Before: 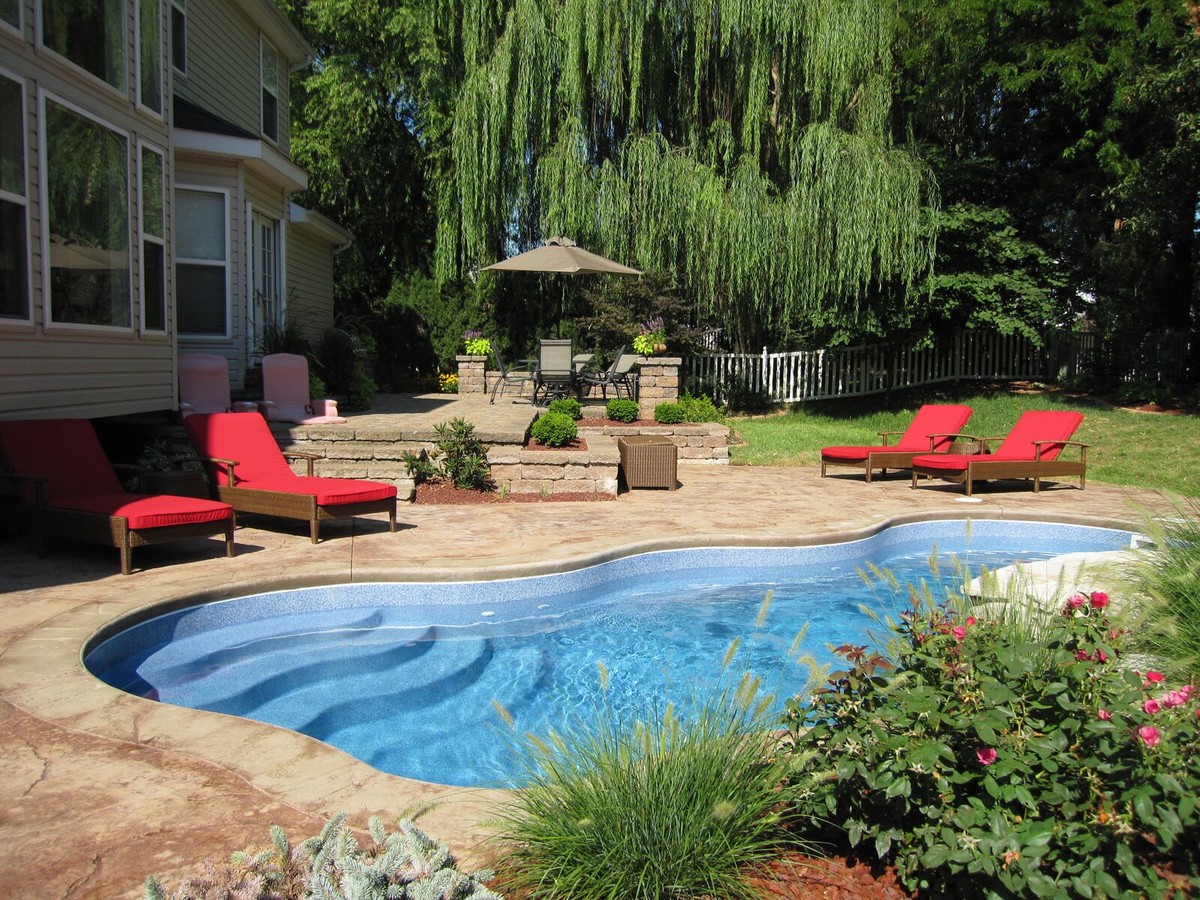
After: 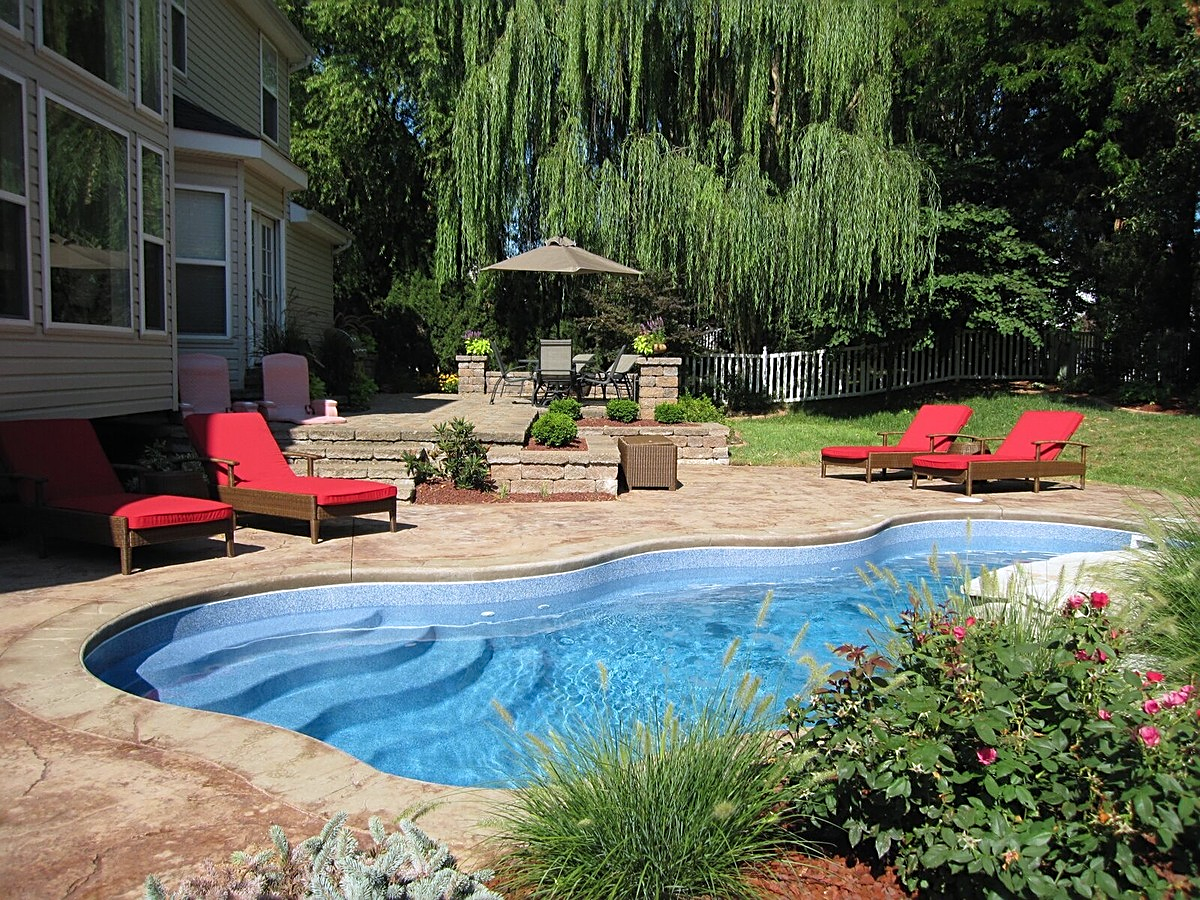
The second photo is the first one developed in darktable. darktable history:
sharpen: on, module defaults
exposure: black level correction 0, exposure 0 EV, compensate highlight preservation false
color correction: highlights a* -0.078, highlights b* -5.17, shadows a* -0.125, shadows b* -0.086
